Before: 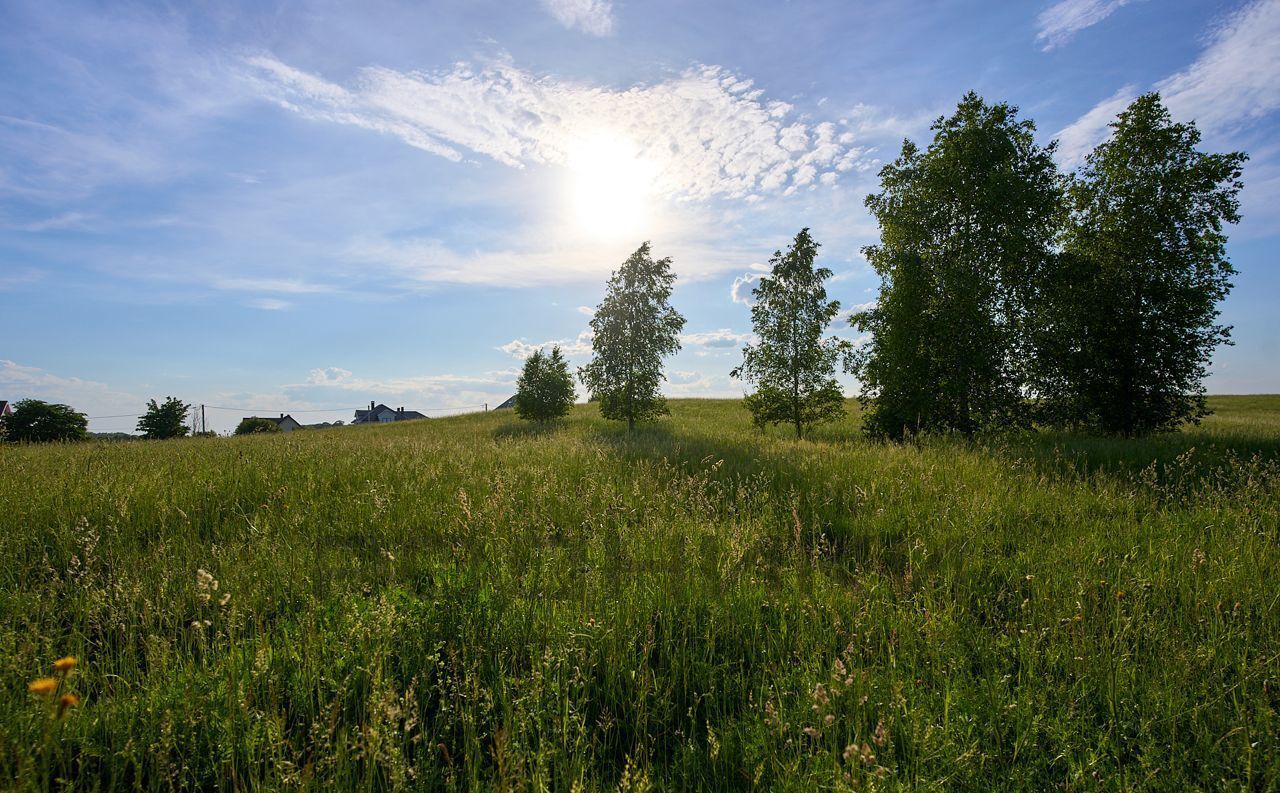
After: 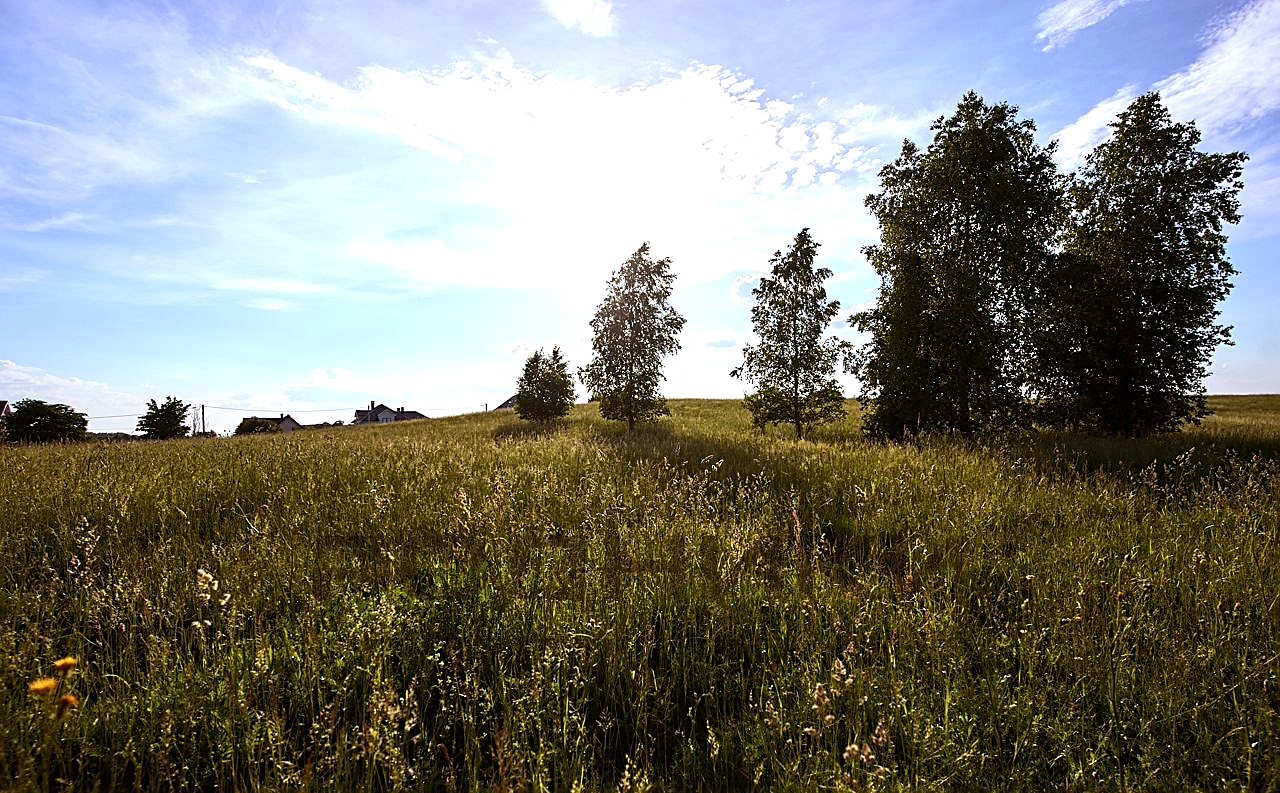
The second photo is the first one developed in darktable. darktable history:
tone equalizer: -8 EV -1.08 EV, -7 EV -1.01 EV, -6 EV -0.867 EV, -5 EV -0.578 EV, -3 EV 0.578 EV, -2 EV 0.867 EV, -1 EV 1.01 EV, +0 EV 1.08 EV, edges refinement/feathering 500, mask exposure compensation -1.57 EV, preserve details no
rgb levels: mode RGB, independent channels, levels [[0, 0.474, 1], [0, 0.5, 1], [0, 0.5, 1]]
sharpen: on, module defaults
